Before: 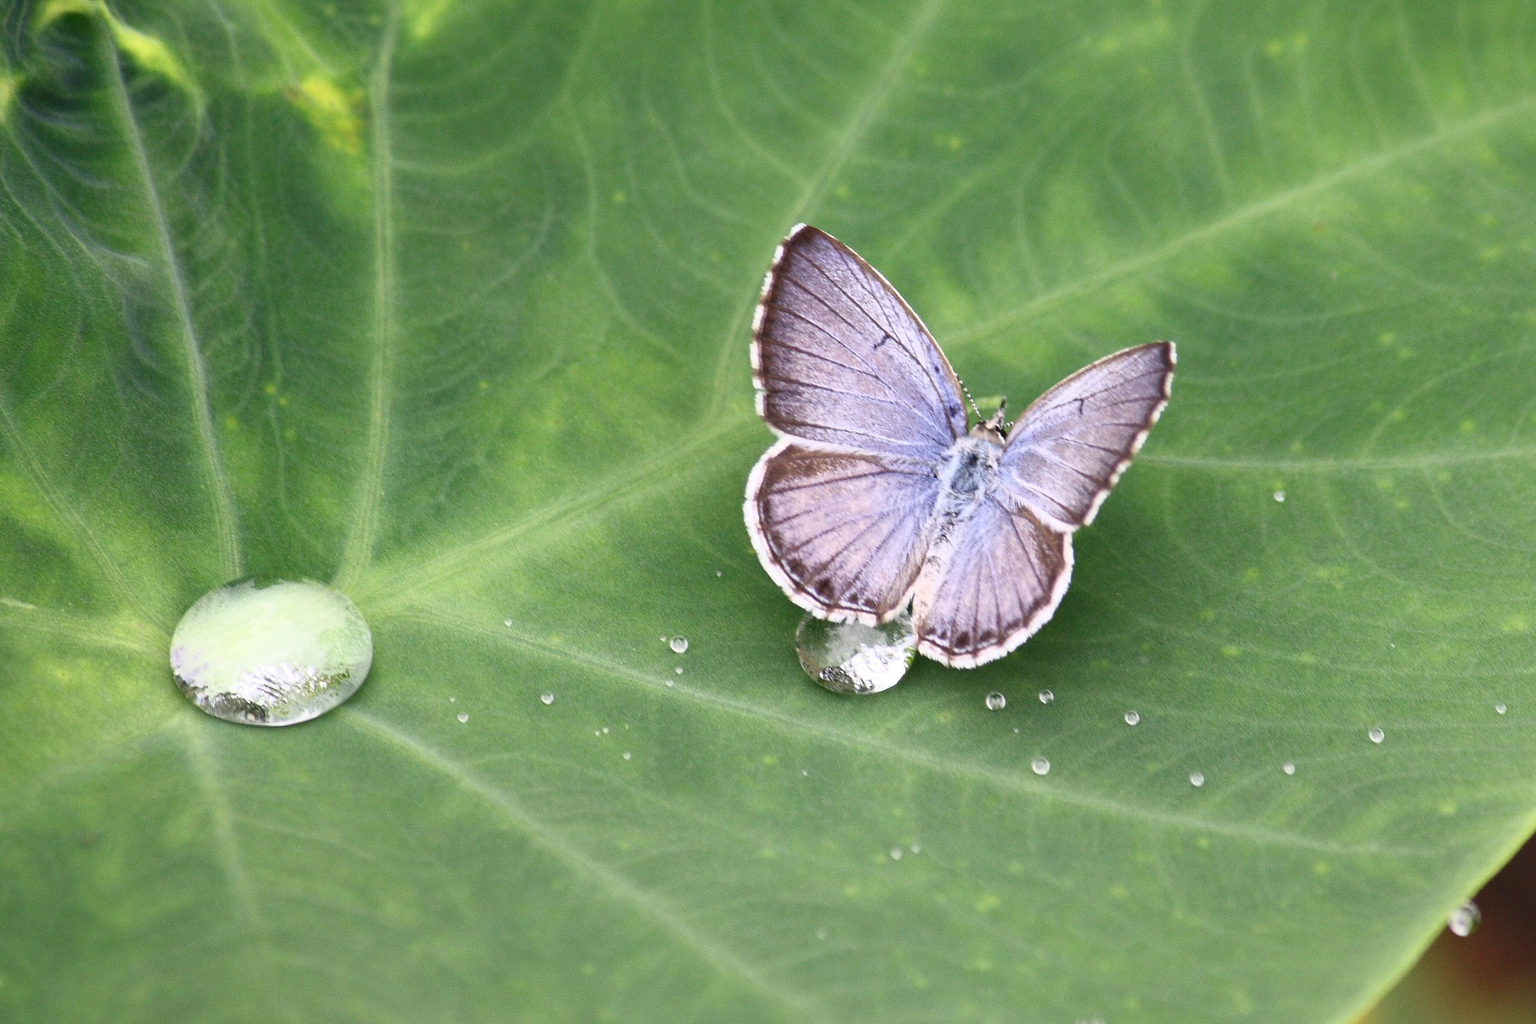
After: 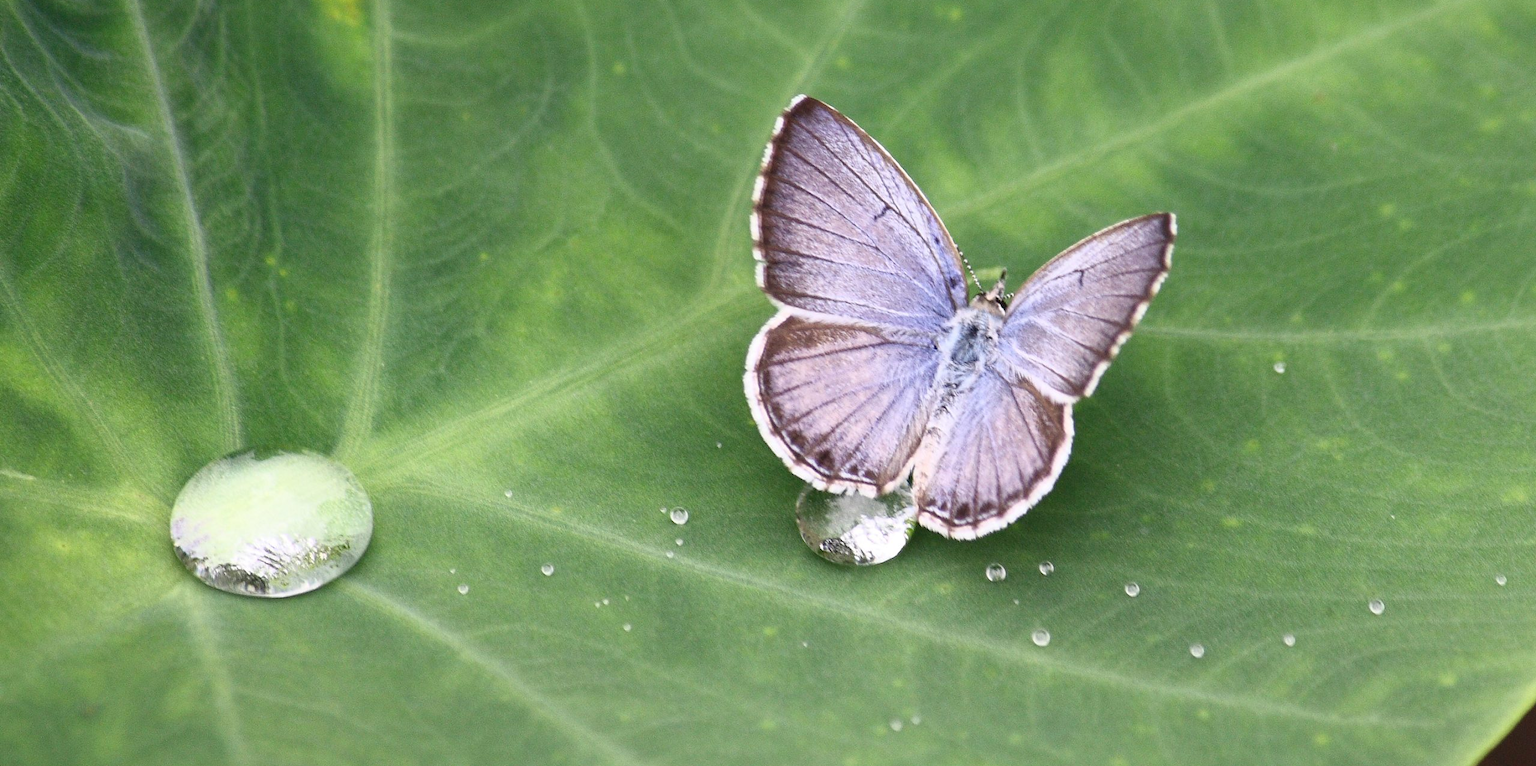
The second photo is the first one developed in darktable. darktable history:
crop and rotate: top 12.621%, bottom 12.493%
